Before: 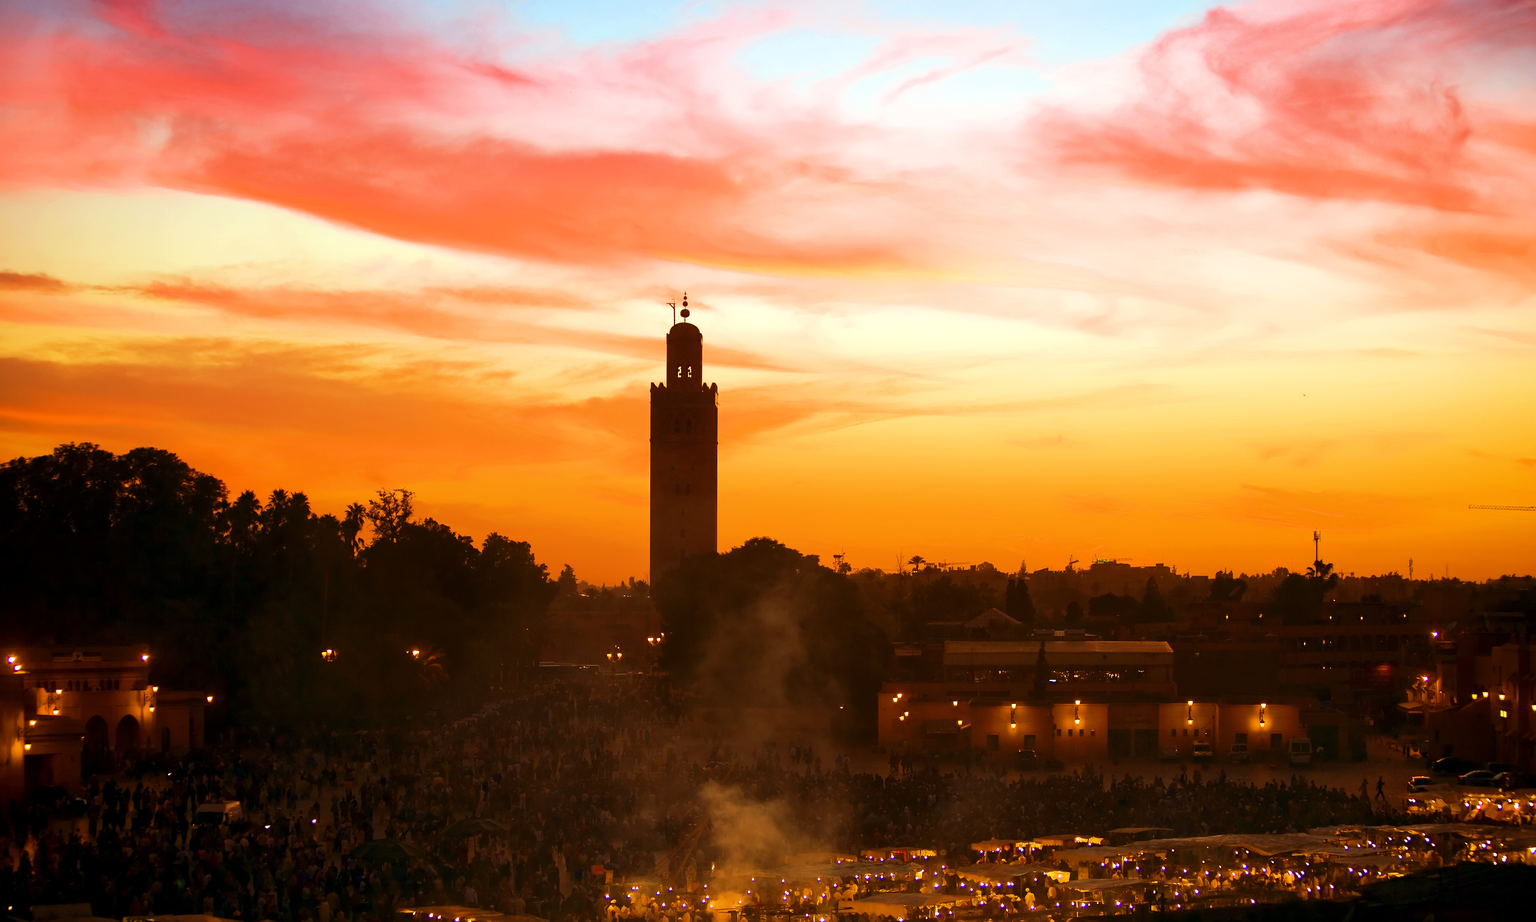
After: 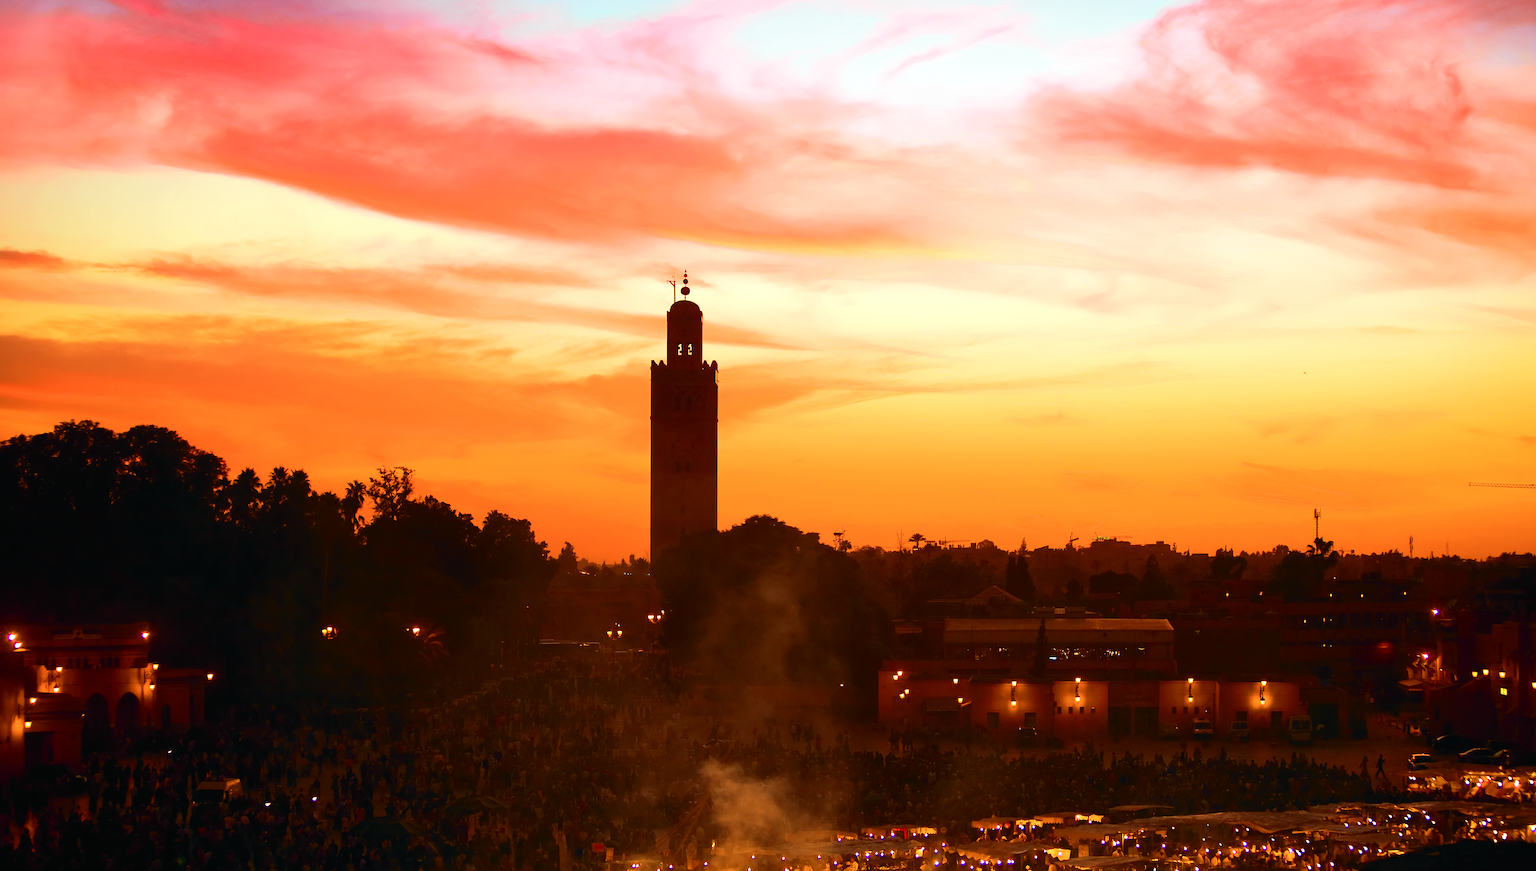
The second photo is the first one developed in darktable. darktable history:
tone curve: curves: ch0 [(0, 0.015) (0.037, 0.032) (0.131, 0.113) (0.275, 0.26) (0.497, 0.531) (0.617, 0.663) (0.704, 0.748) (0.813, 0.842) (0.911, 0.931) (0.997, 1)]; ch1 [(0, 0) (0.301, 0.3) (0.444, 0.438) (0.493, 0.494) (0.501, 0.499) (0.534, 0.543) (0.582, 0.605) (0.658, 0.687) (0.746, 0.79) (1, 1)]; ch2 [(0, 0) (0.246, 0.234) (0.36, 0.356) (0.415, 0.426) (0.476, 0.492) (0.502, 0.499) (0.525, 0.513) (0.533, 0.534) (0.586, 0.598) (0.634, 0.643) (0.706, 0.717) (0.853, 0.83) (1, 0.951)], color space Lab, independent channels, preserve colors none
crop and rotate: top 2.479%, bottom 3.018%
